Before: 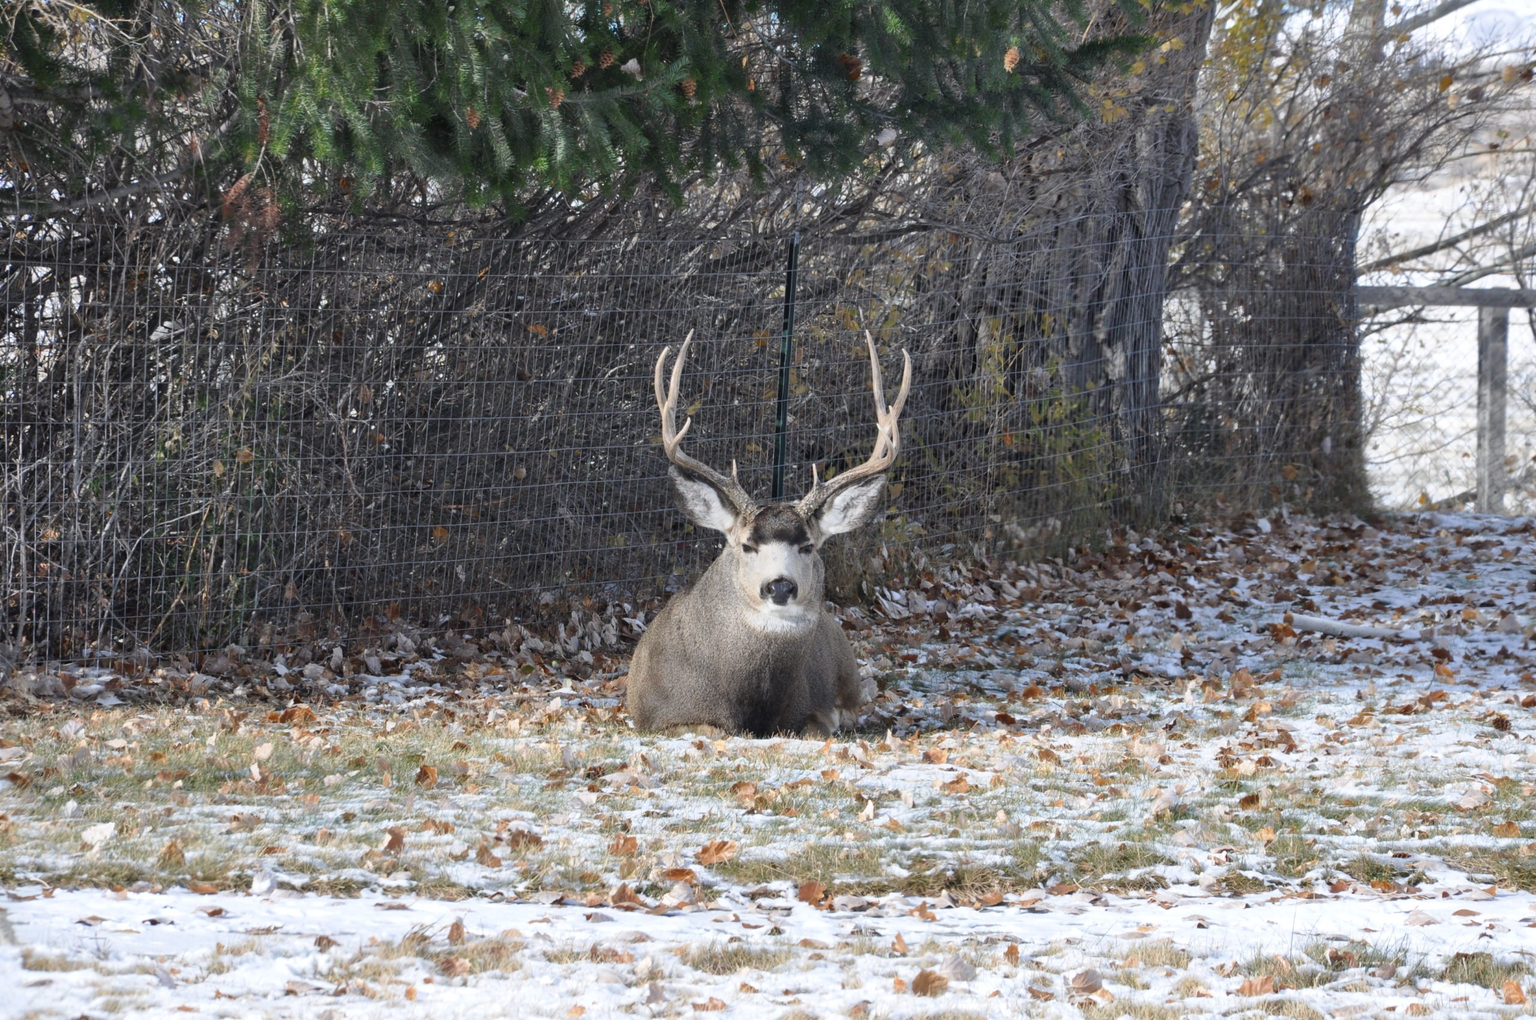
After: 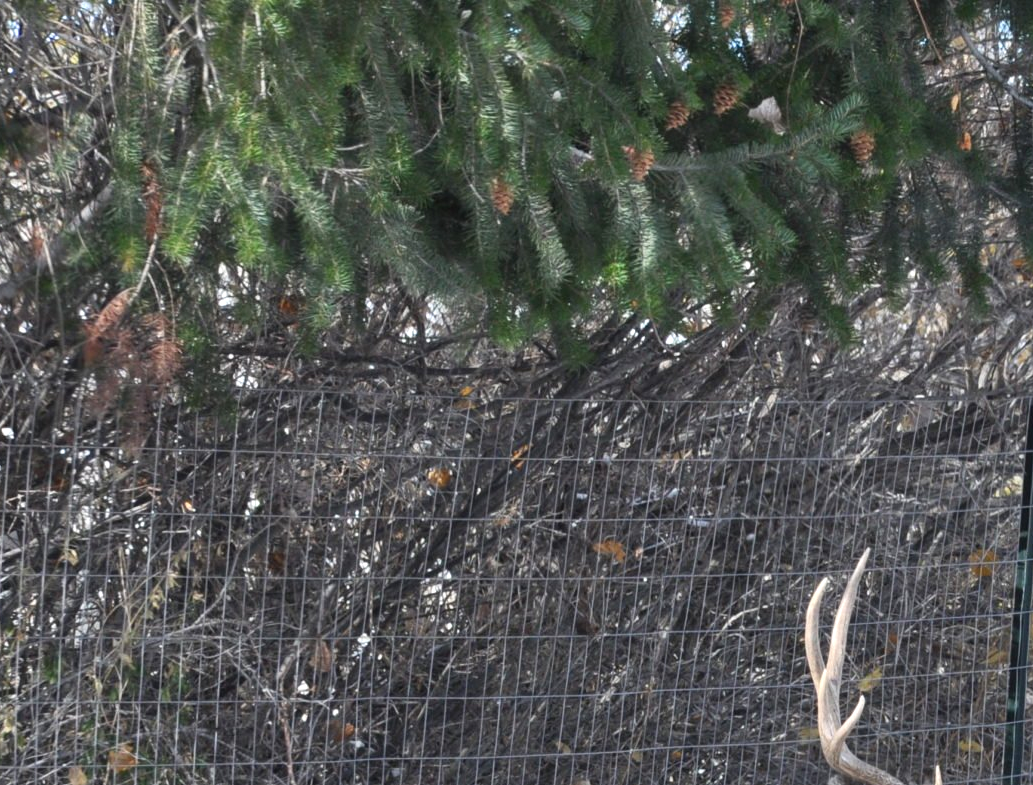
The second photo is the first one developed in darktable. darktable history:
exposure: black level correction 0, exposure 0.498 EV, compensate highlight preservation false
crop and rotate: left 11.179%, top 0.086%, right 48.439%, bottom 53.699%
